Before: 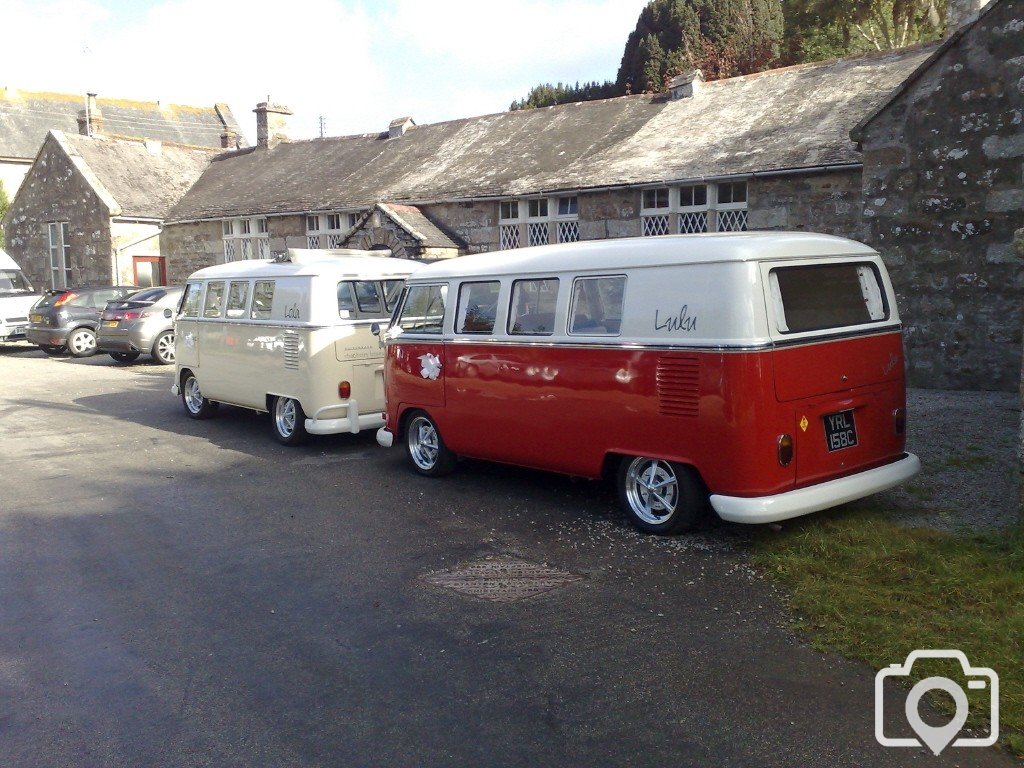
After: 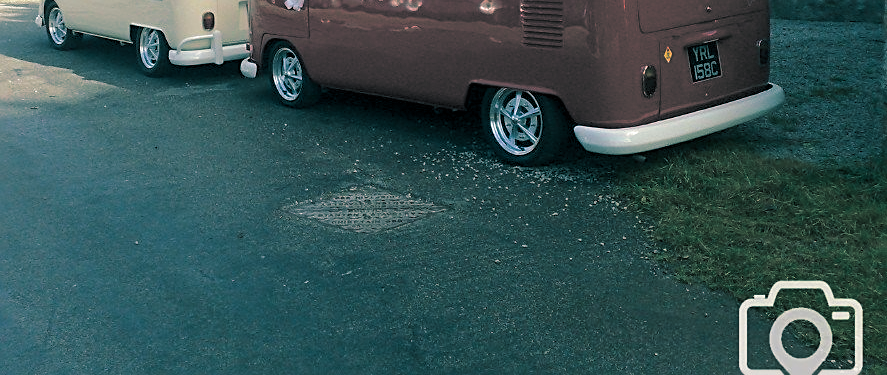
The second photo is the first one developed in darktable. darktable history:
crop and rotate: left 13.306%, top 48.129%, bottom 2.928%
sharpen: on, module defaults
color balance rgb: perceptual saturation grading › global saturation 35%, perceptual saturation grading › highlights -30%, perceptual saturation grading › shadows 35%, perceptual brilliance grading › global brilliance 3%, perceptual brilliance grading › highlights -3%, perceptual brilliance grading › shadows 3%
split-toning: shadows › hue 186.43°, highlights › hue 49.29°, compress 30.29%
